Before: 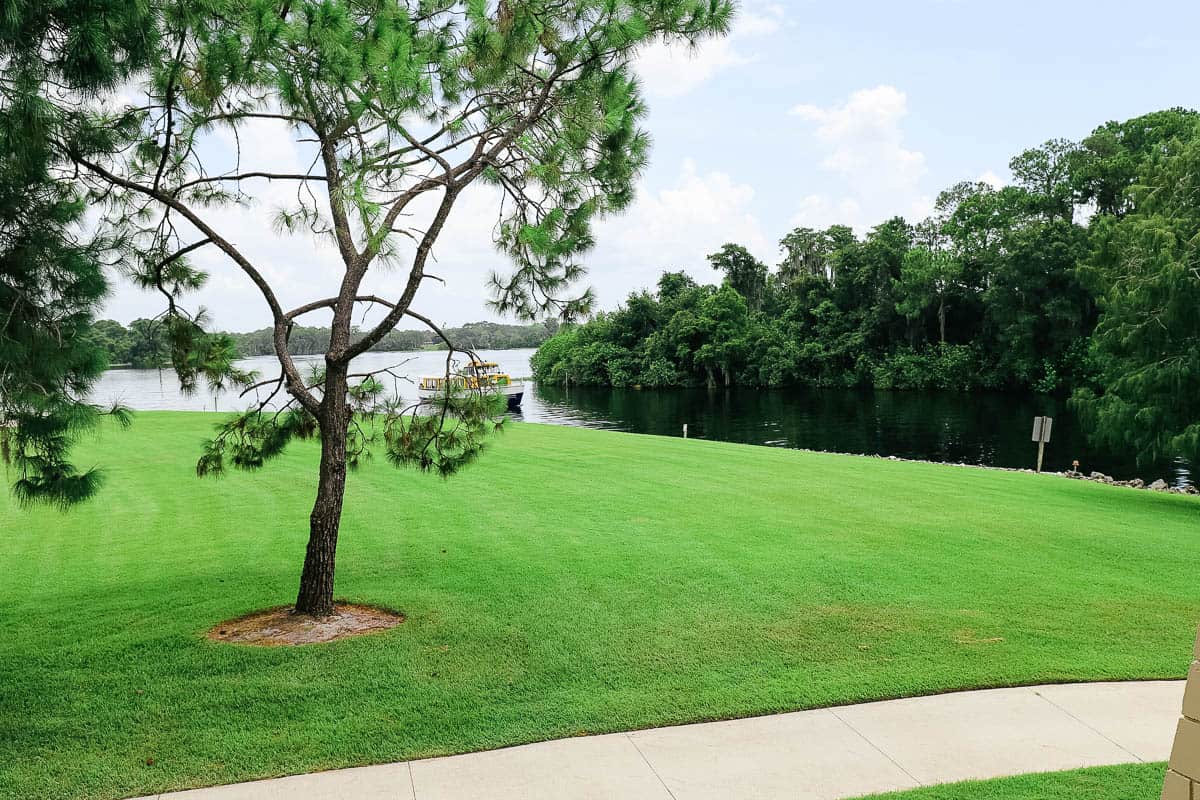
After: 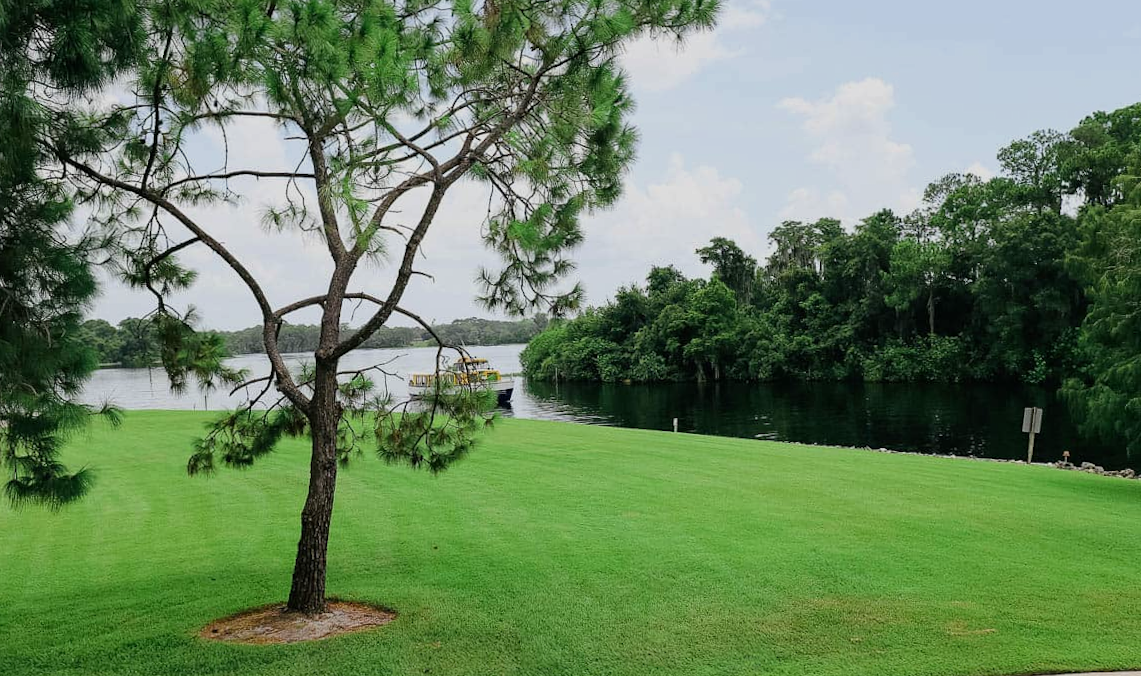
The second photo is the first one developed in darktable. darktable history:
exposure: exposure -0.45 EV, compensate highlight preservation false
crop and rotate: angle 0.528°, left 0.219%, right 3.384%, bottom 14.301%
